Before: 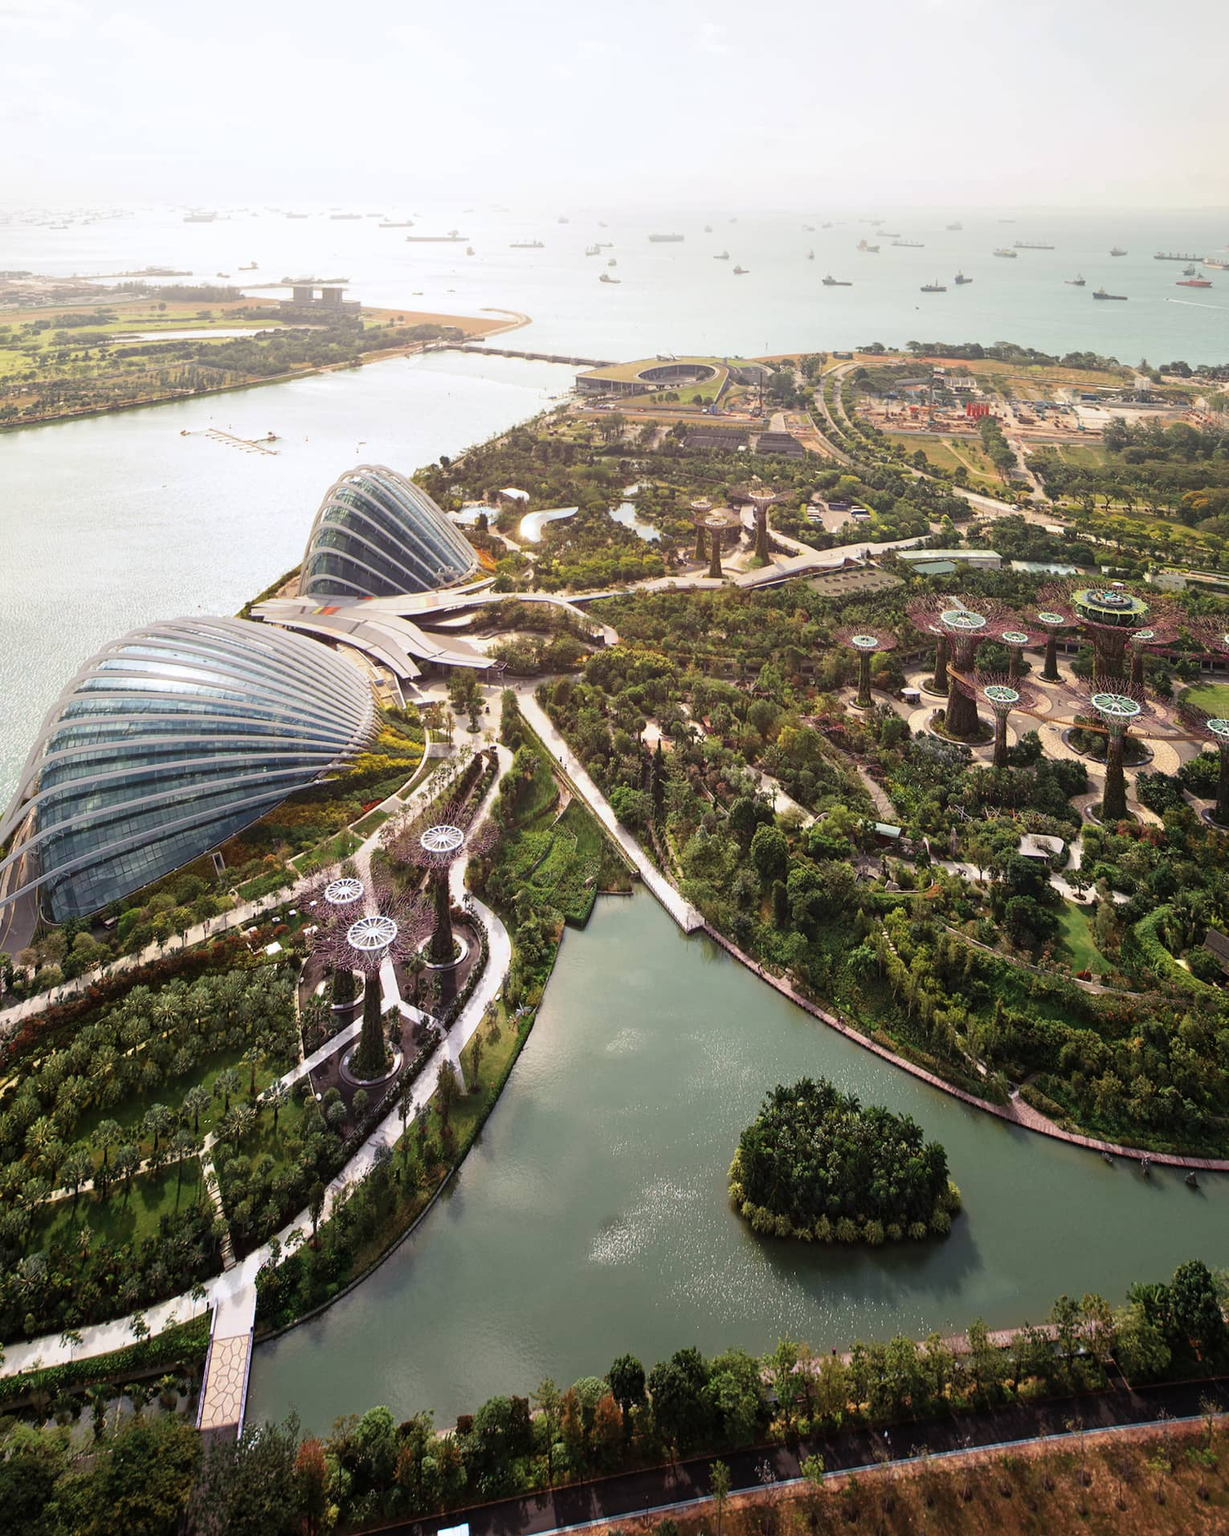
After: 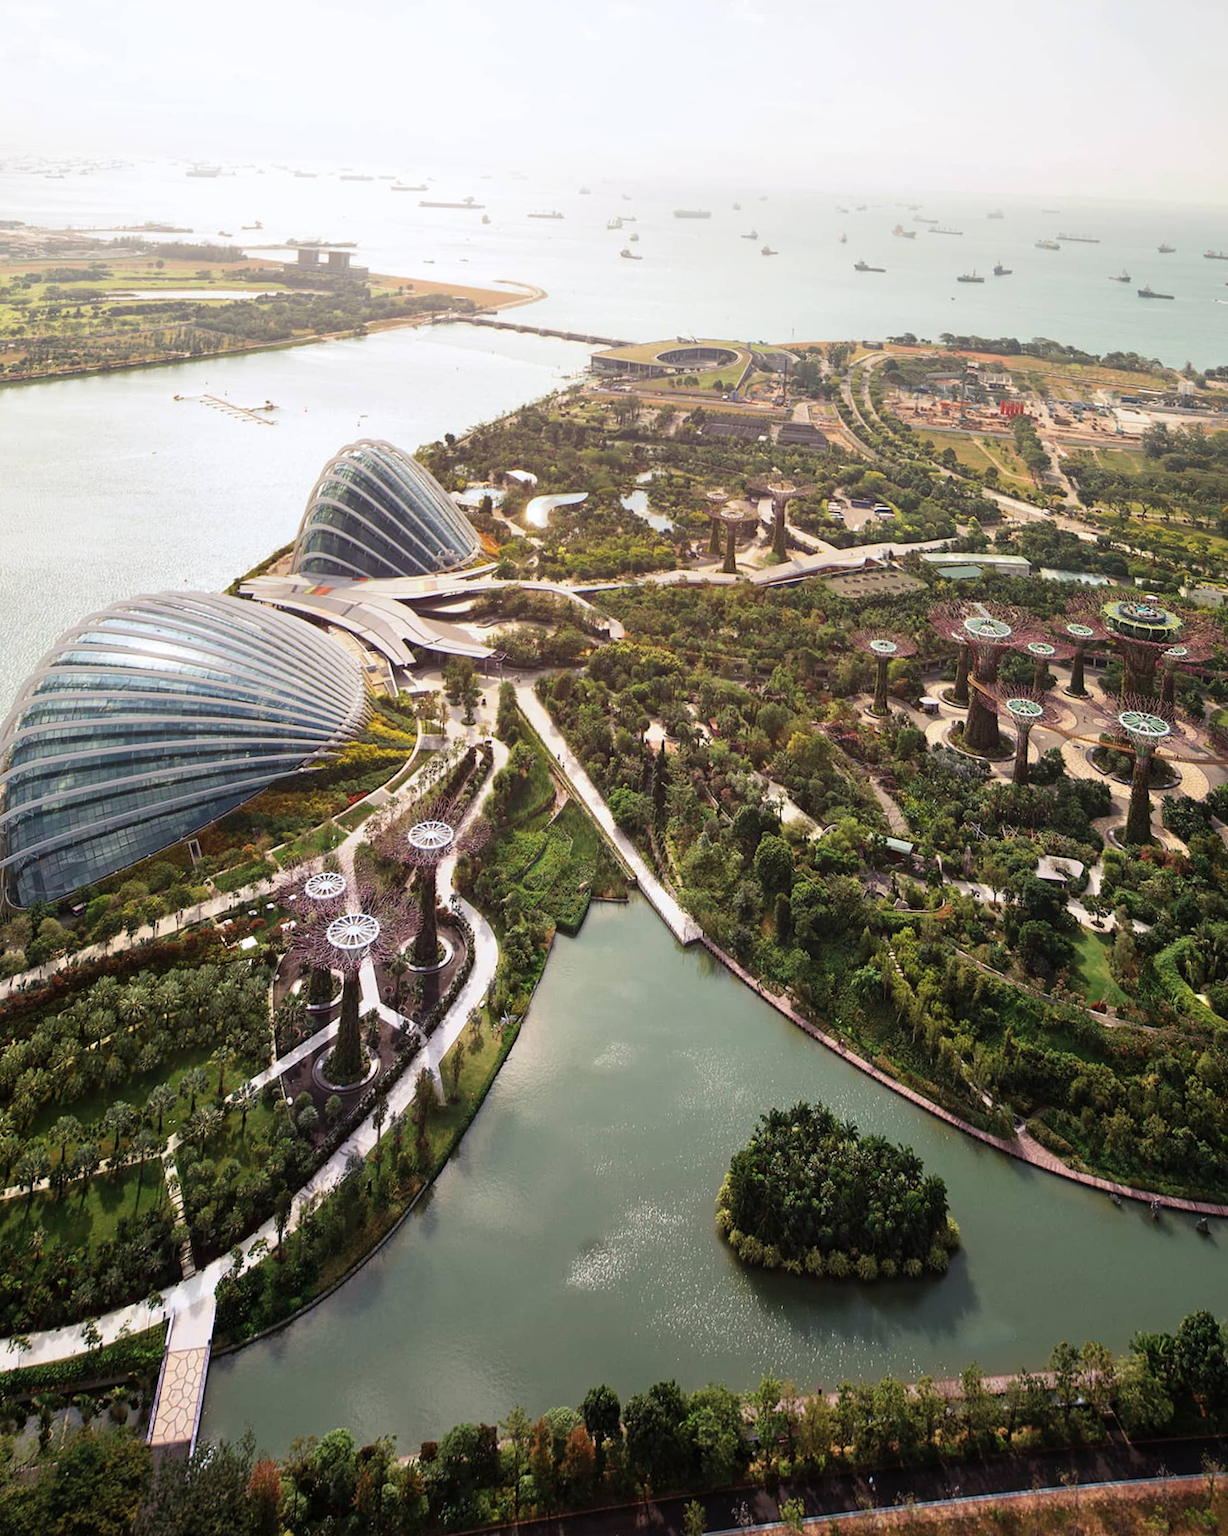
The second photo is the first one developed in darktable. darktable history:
crop and rotate: angle -2.38°
